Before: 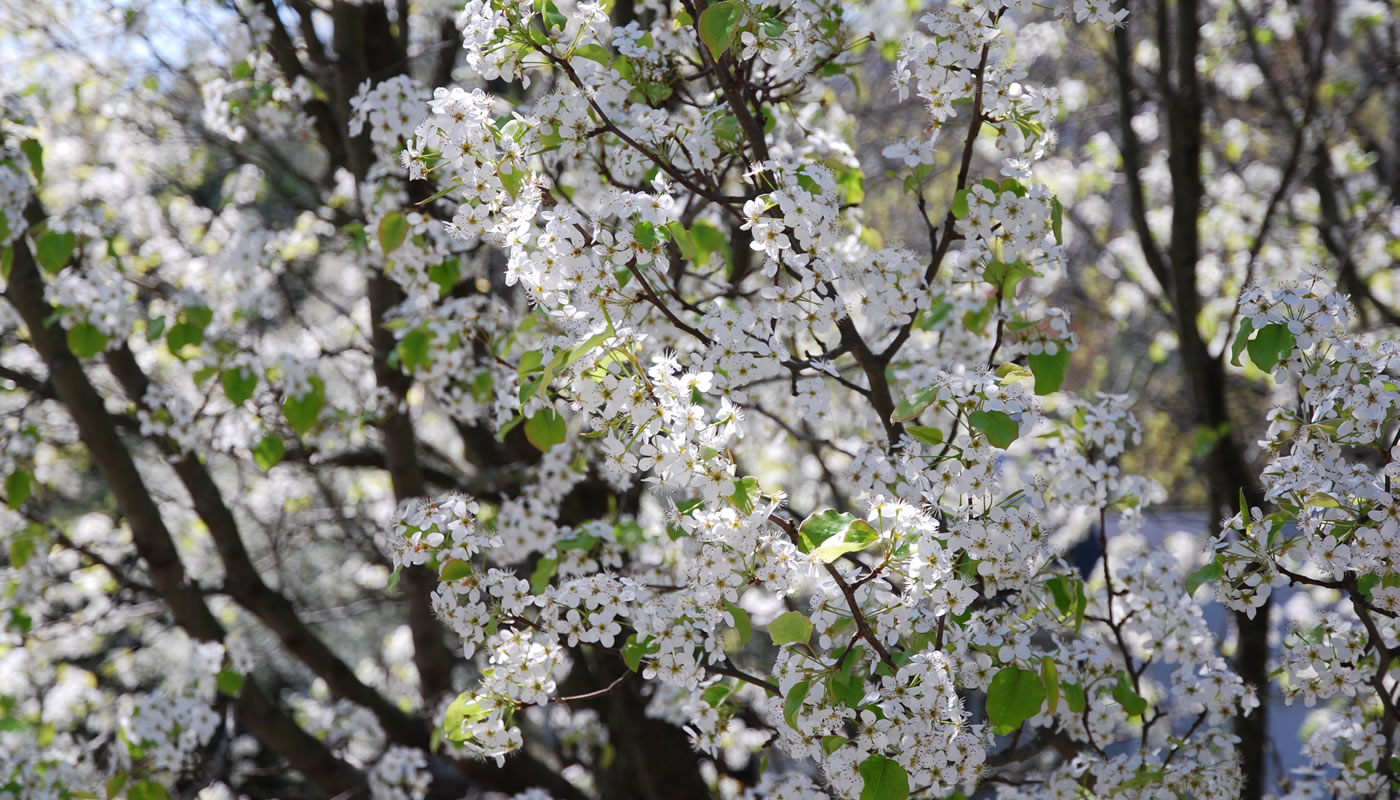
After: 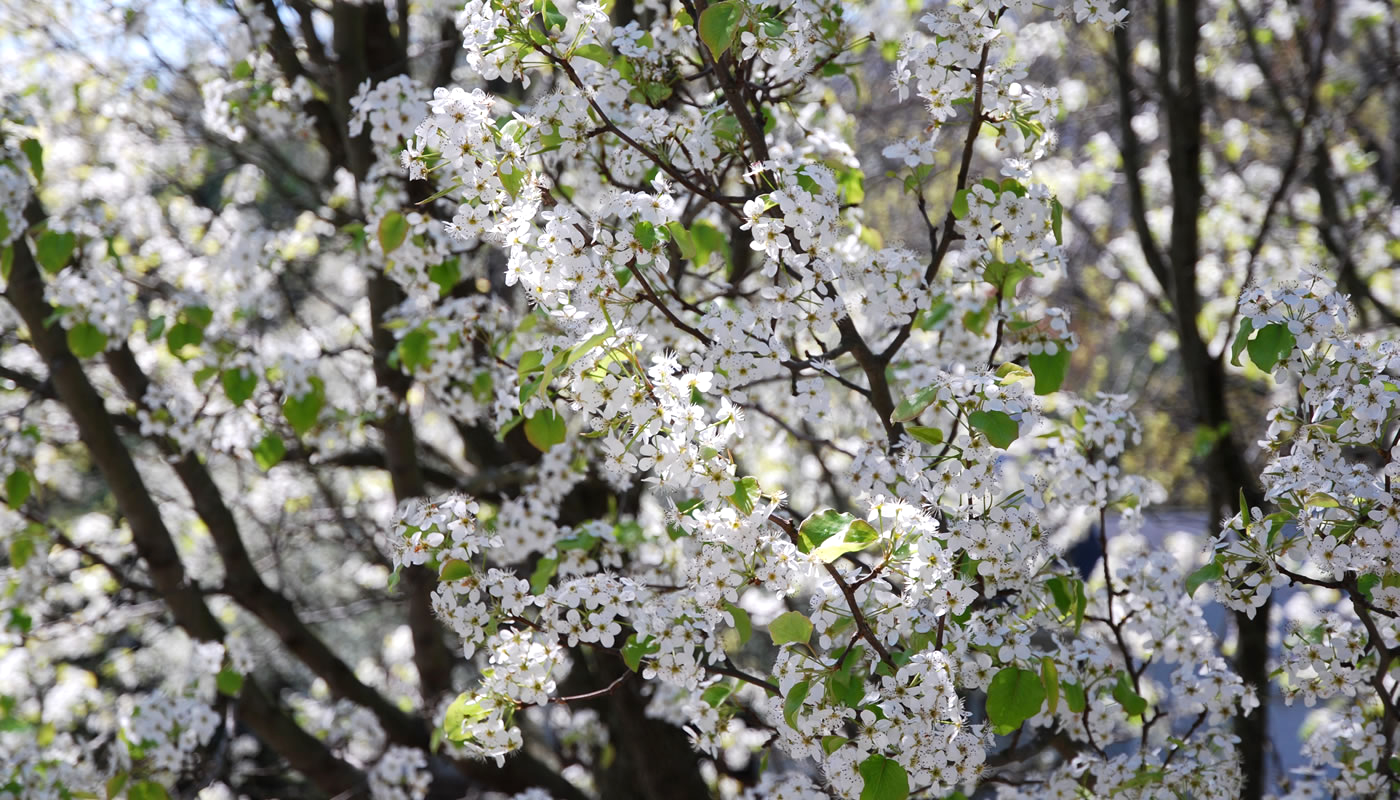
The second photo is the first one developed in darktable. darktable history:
local contrast: mode bilateral grid, contrast 19, coarseness 49, detail 120%, midtone range 0.2
exposure: exposure 0.129 EV, compensate exposure bias true, compensate highlight preservation false
